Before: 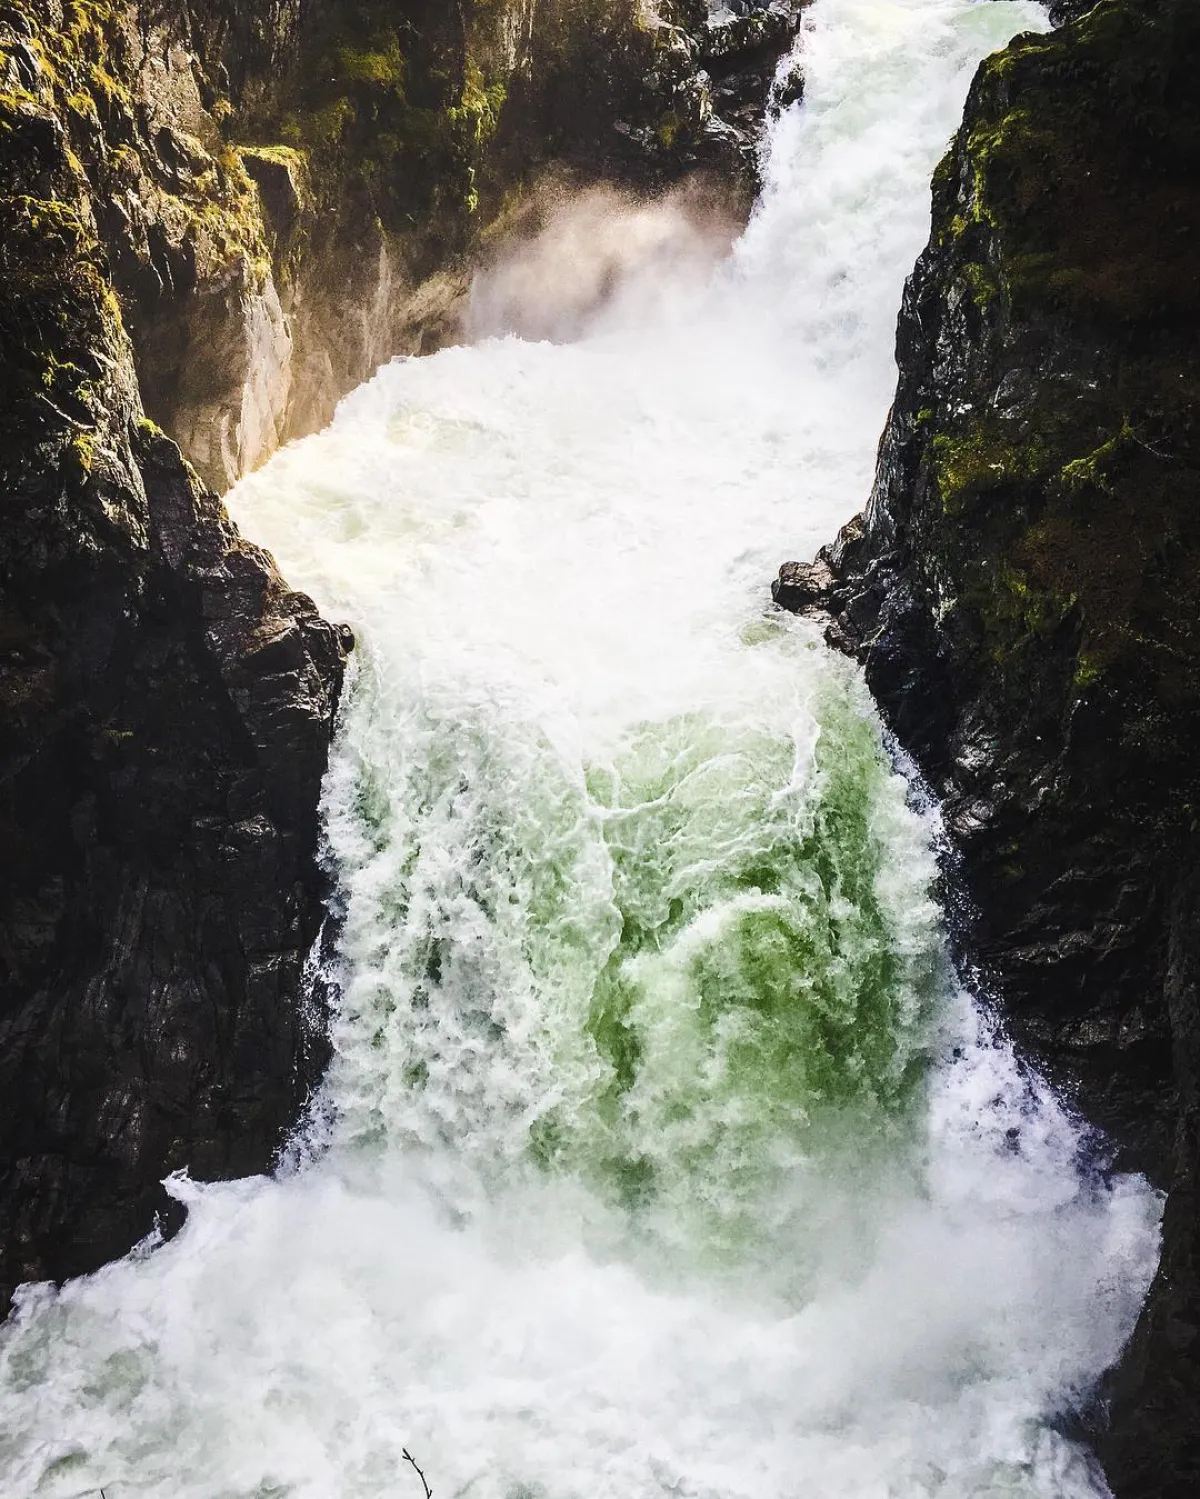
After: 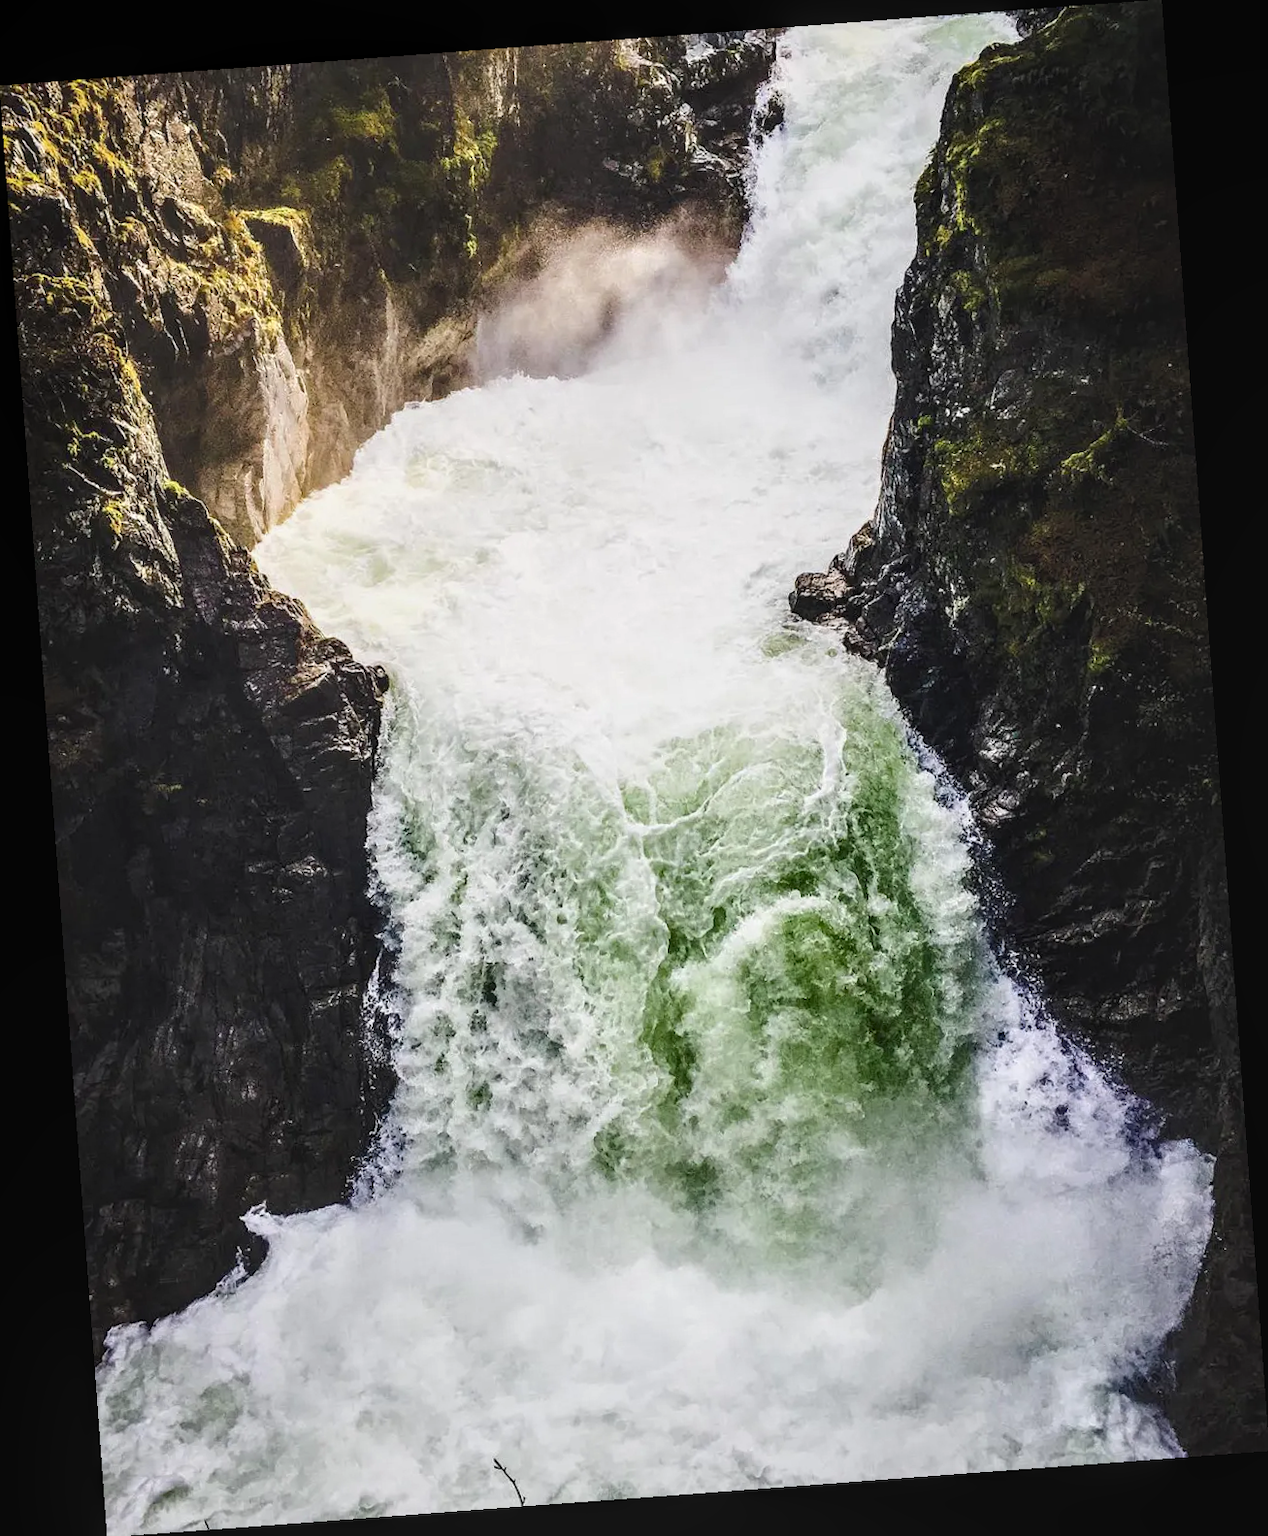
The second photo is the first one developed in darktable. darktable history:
local contrast: on, module defaults
rotate and perspective: rotation -4.25°, automatic cropping off
